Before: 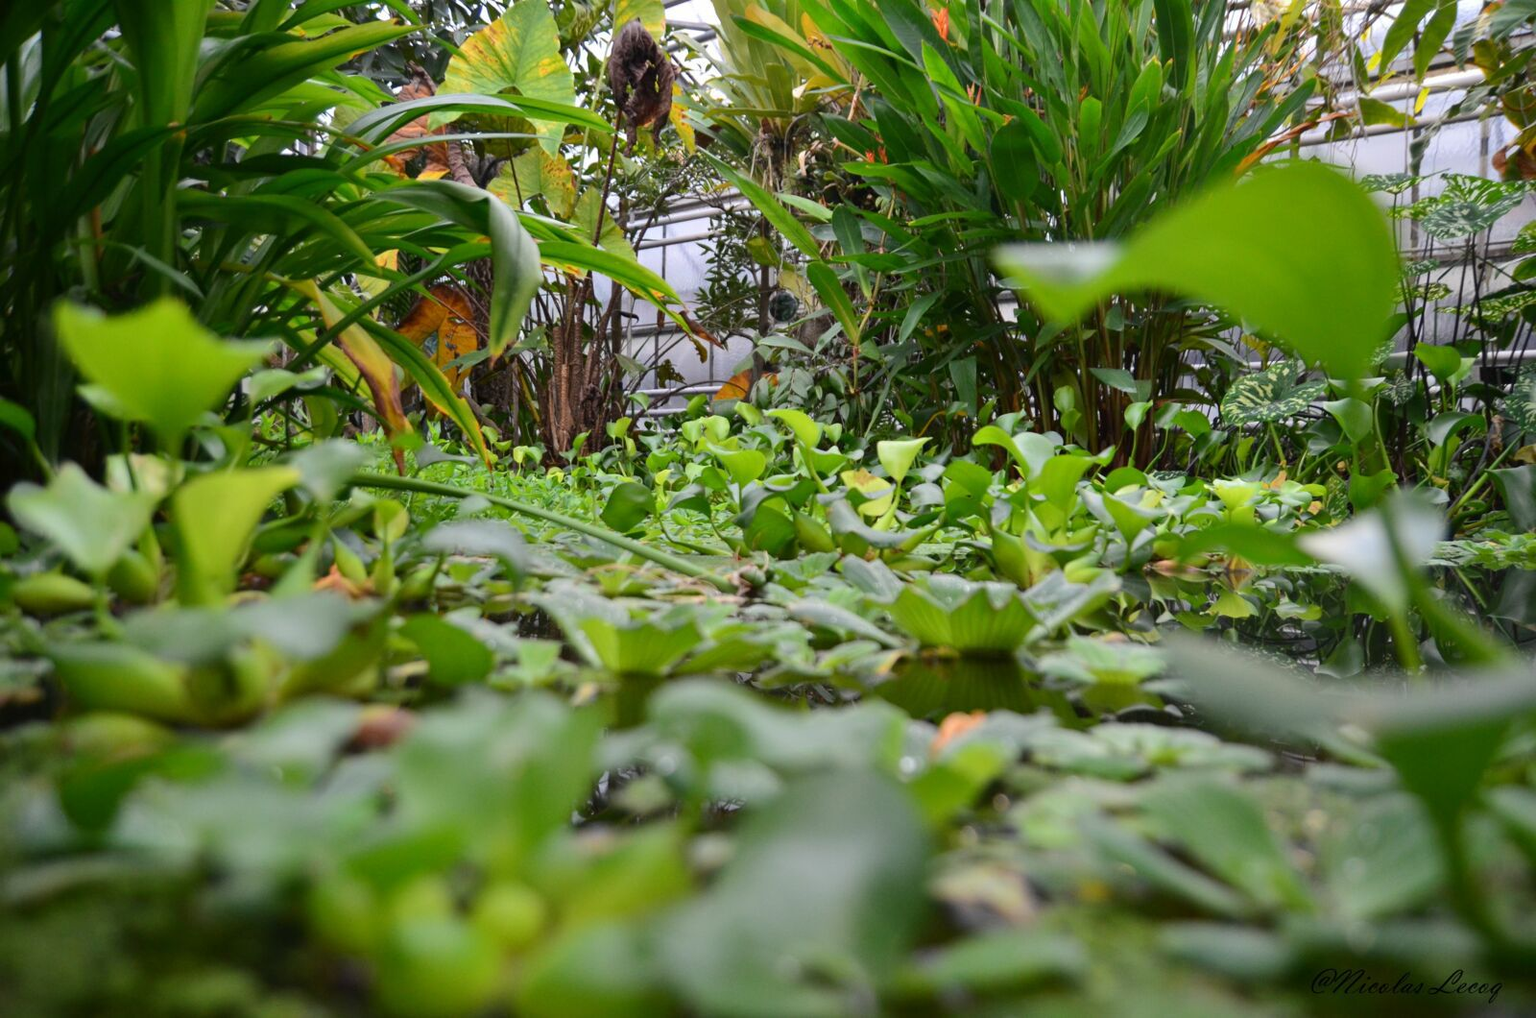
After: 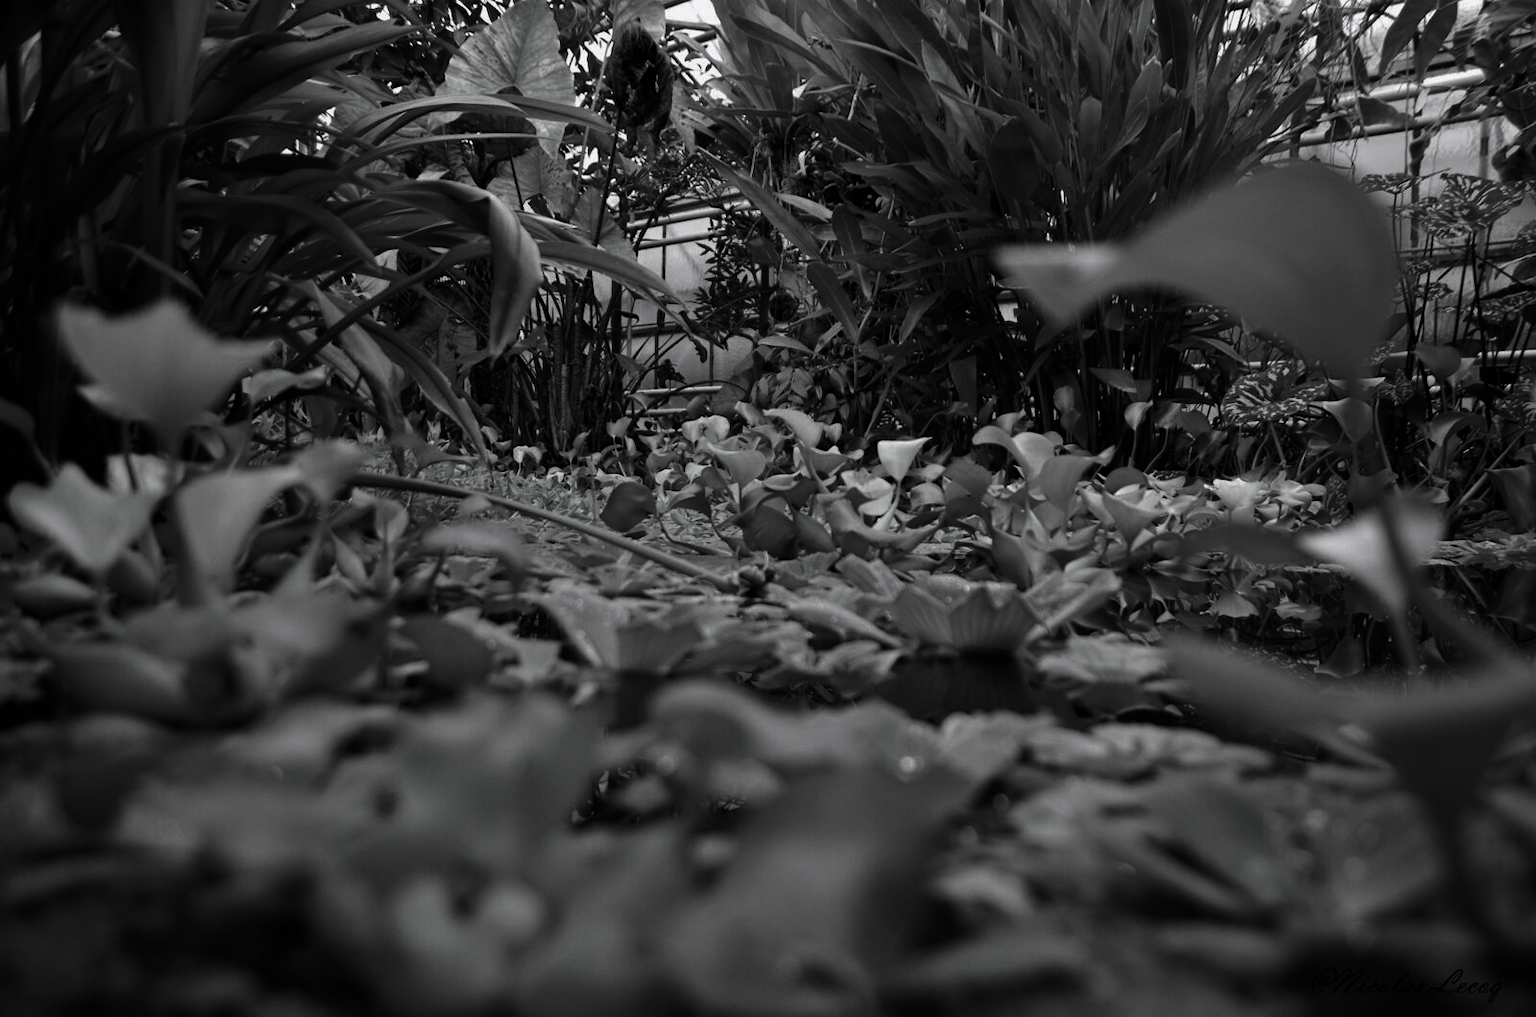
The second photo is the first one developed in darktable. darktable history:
contrast brightness saturation: contrast -0.03, brightness -0.579, saturation -0.989
color calibration: illuminant as shot in camera, x 0.484, y 0.432, temperature 2423.86 K
exposure: compensate highlight preservation false
